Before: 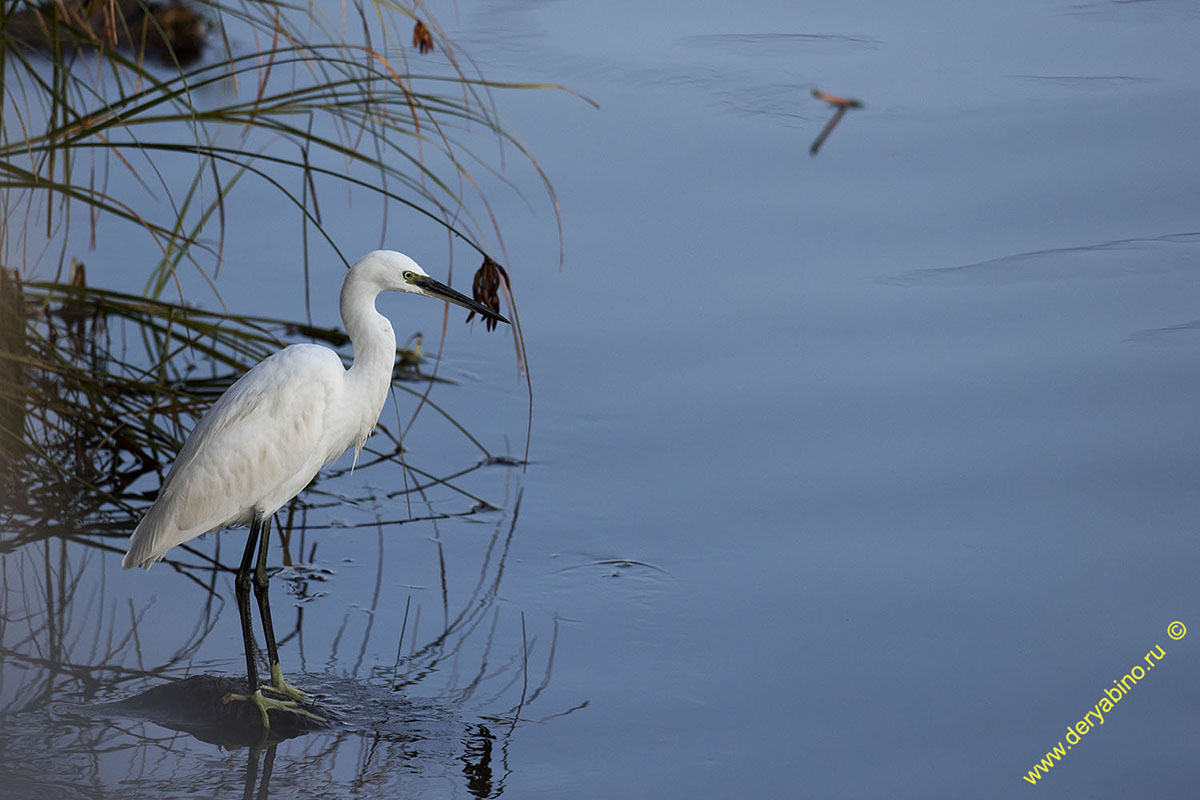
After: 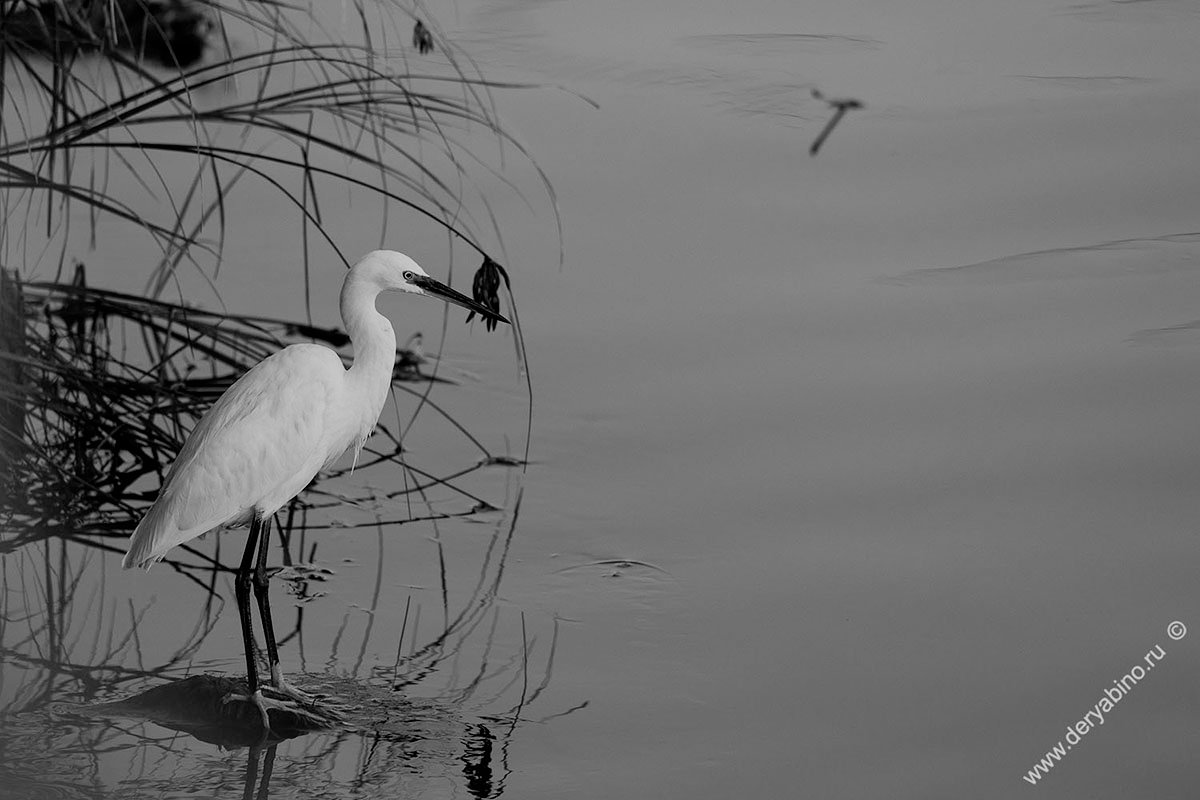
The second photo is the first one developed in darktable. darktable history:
filmic rgb: black relative exposure -7.65 EV, white relative exposure 4.56 EV, hardness 3.61, color science v6 (2022)
exposure: exposure -0.021 EV, compensate highlight preservation false
monochrome: on, module defaults
